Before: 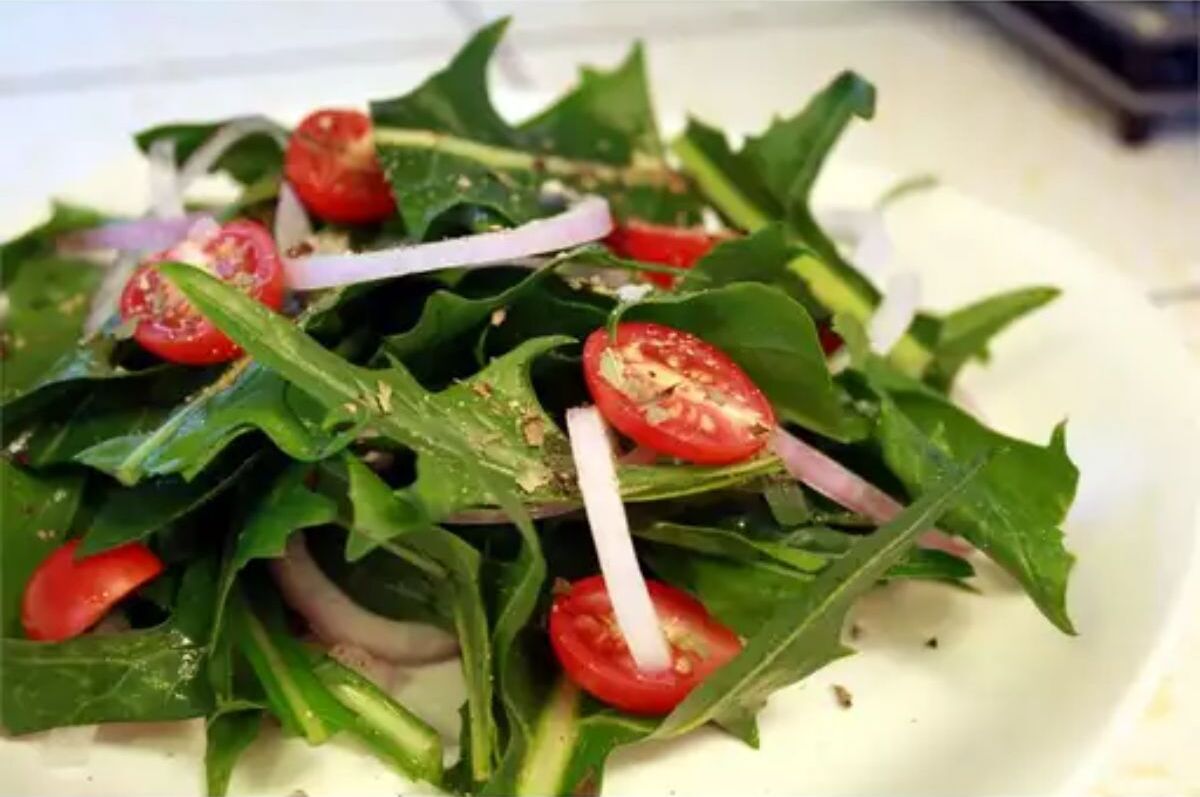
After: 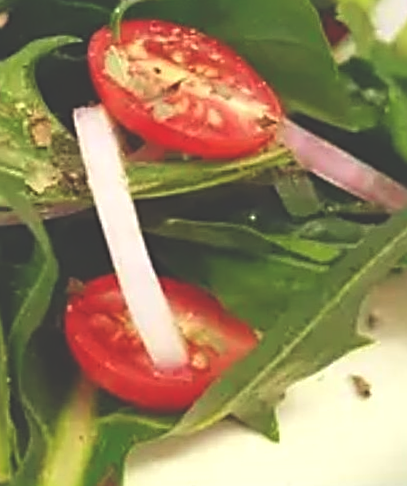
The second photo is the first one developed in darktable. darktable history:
crop: left 40.878%, top 39.176%, right 25.993%, bottom 3.081%
contrast brightness saturation: saturation 0.13
rotate and perspective: rotation -2.22°, lens shift (horizontal) -0.022, automatic cropping off
sharpen: radius 2.543, amount 0.636
exposure: black level correction -0.041, exposure 0.064 EV, compensate highlight preservation false
